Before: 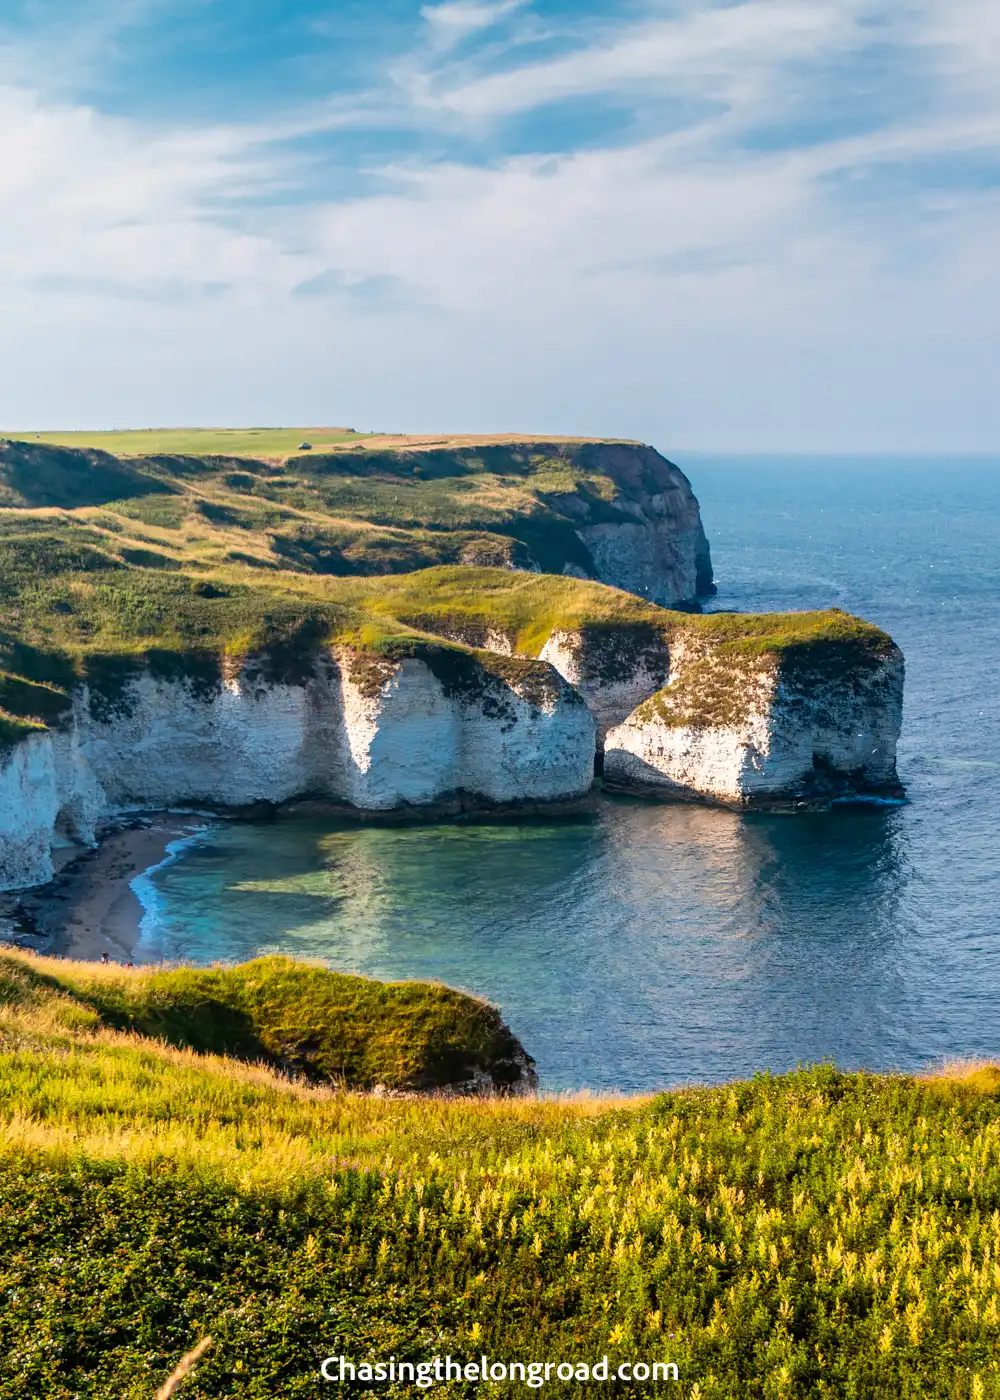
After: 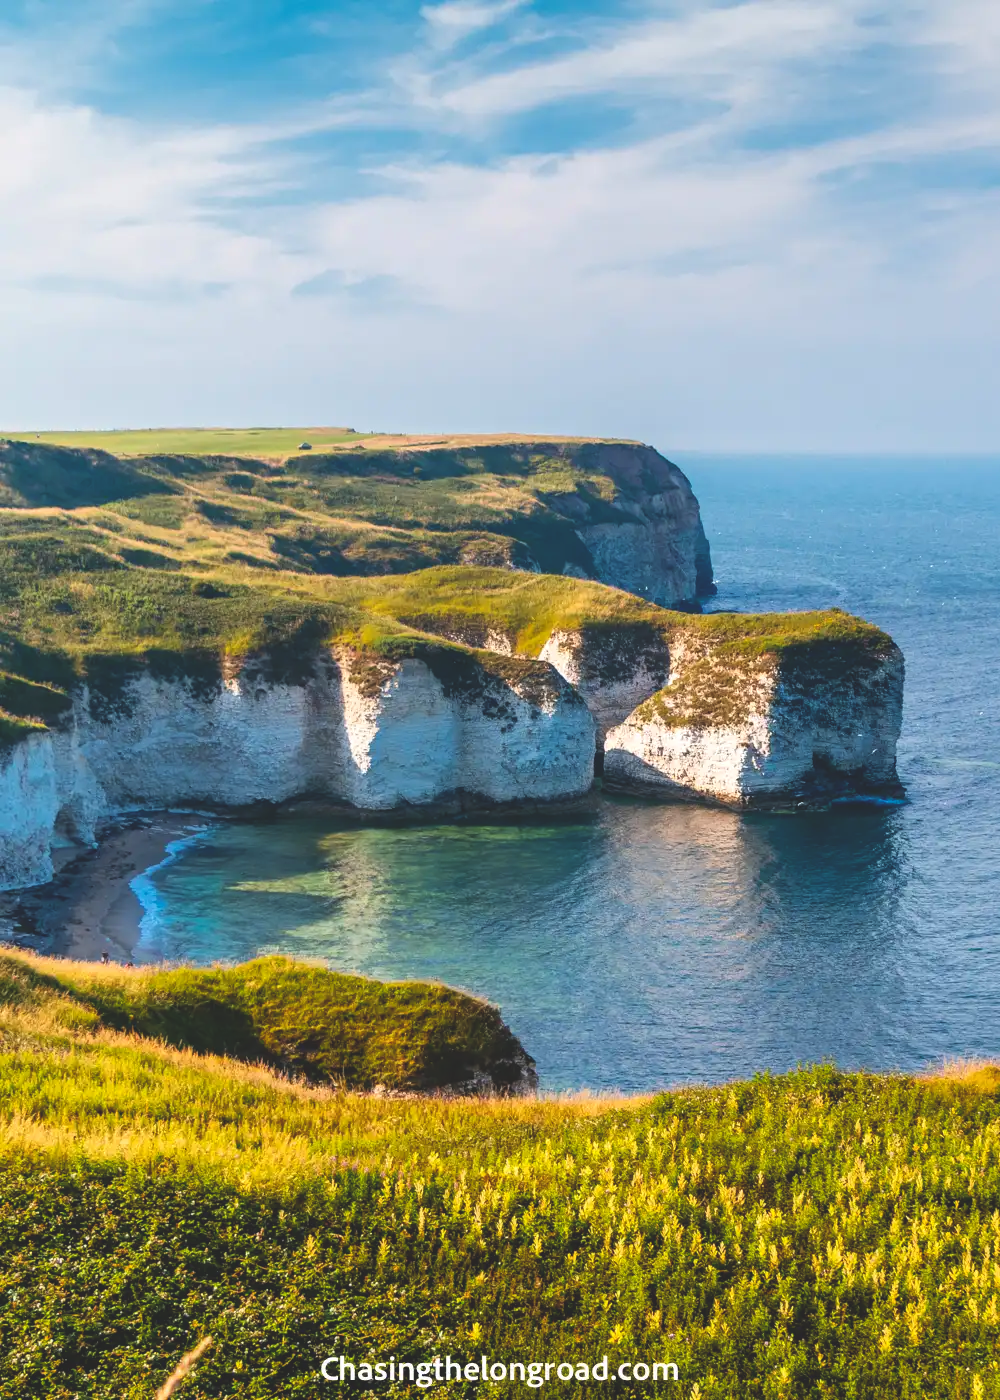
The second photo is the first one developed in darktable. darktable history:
color balance rgb: global offset › luminance 1.968%, perceptual saturation grading › global saturation 1.877%, perceptual saturation grading › highlights -2.47%, perceptual saturation grading › mid-tones 3.805%, perceptual saturation grading › shadows 7.903%, global vibrance 20%
